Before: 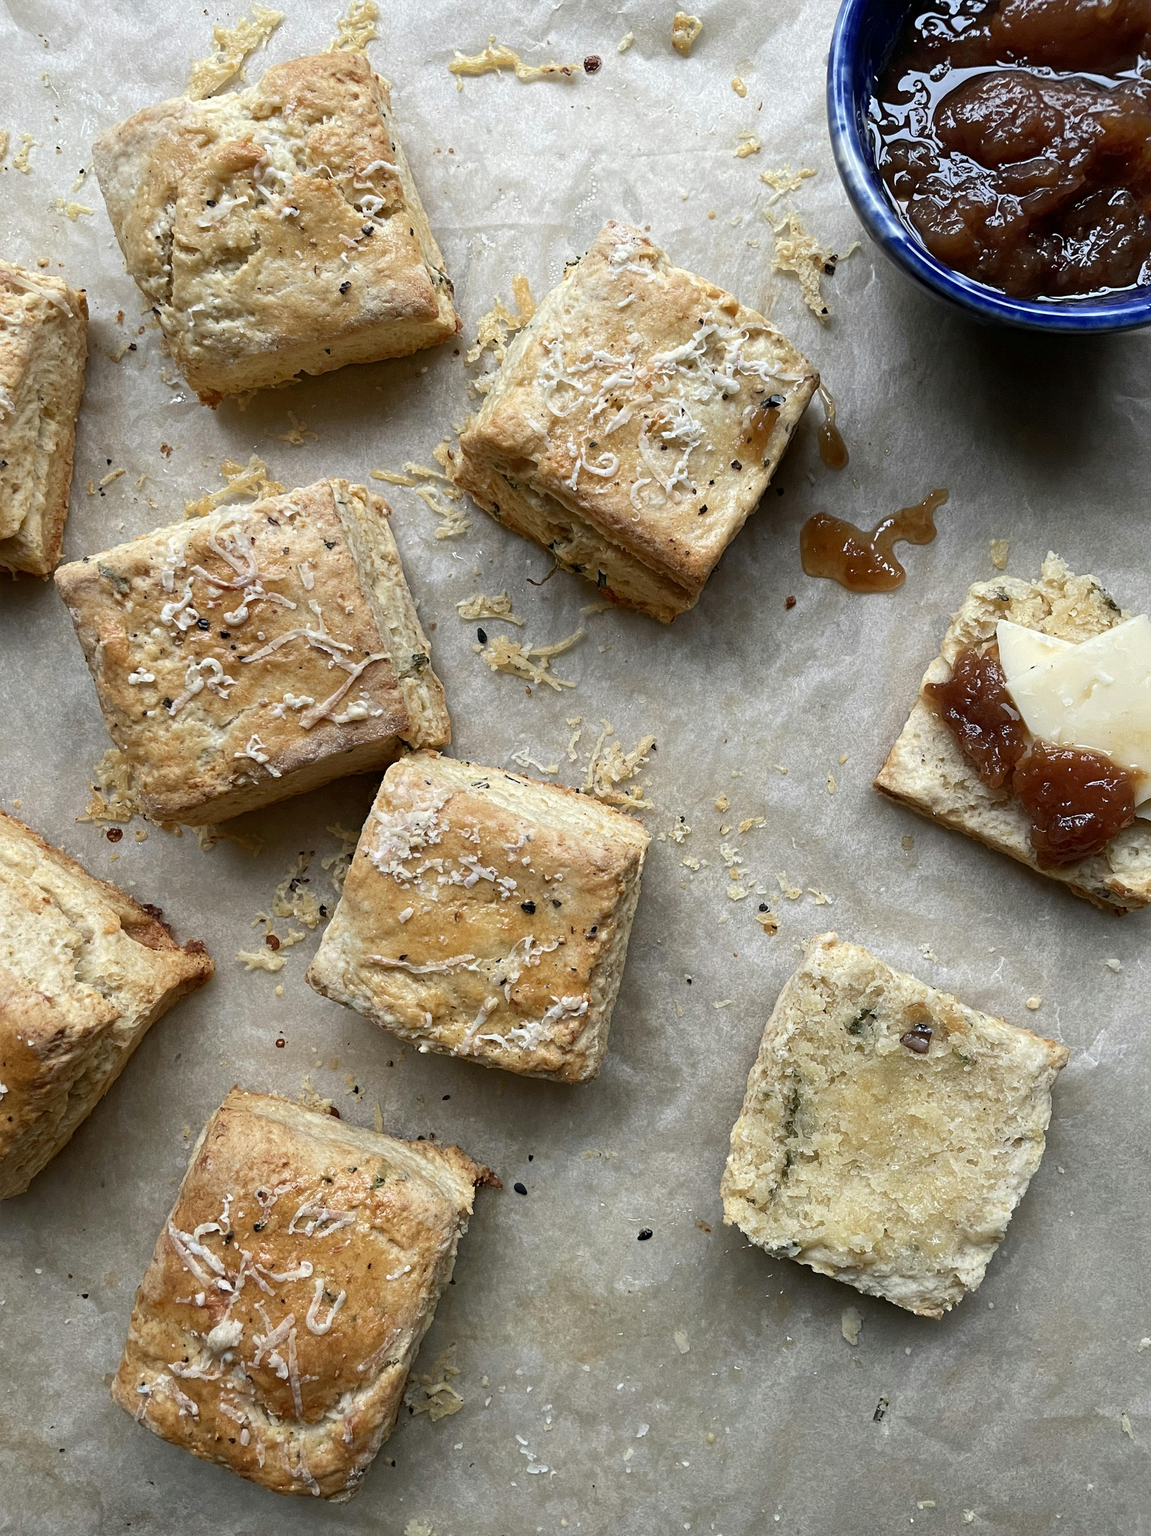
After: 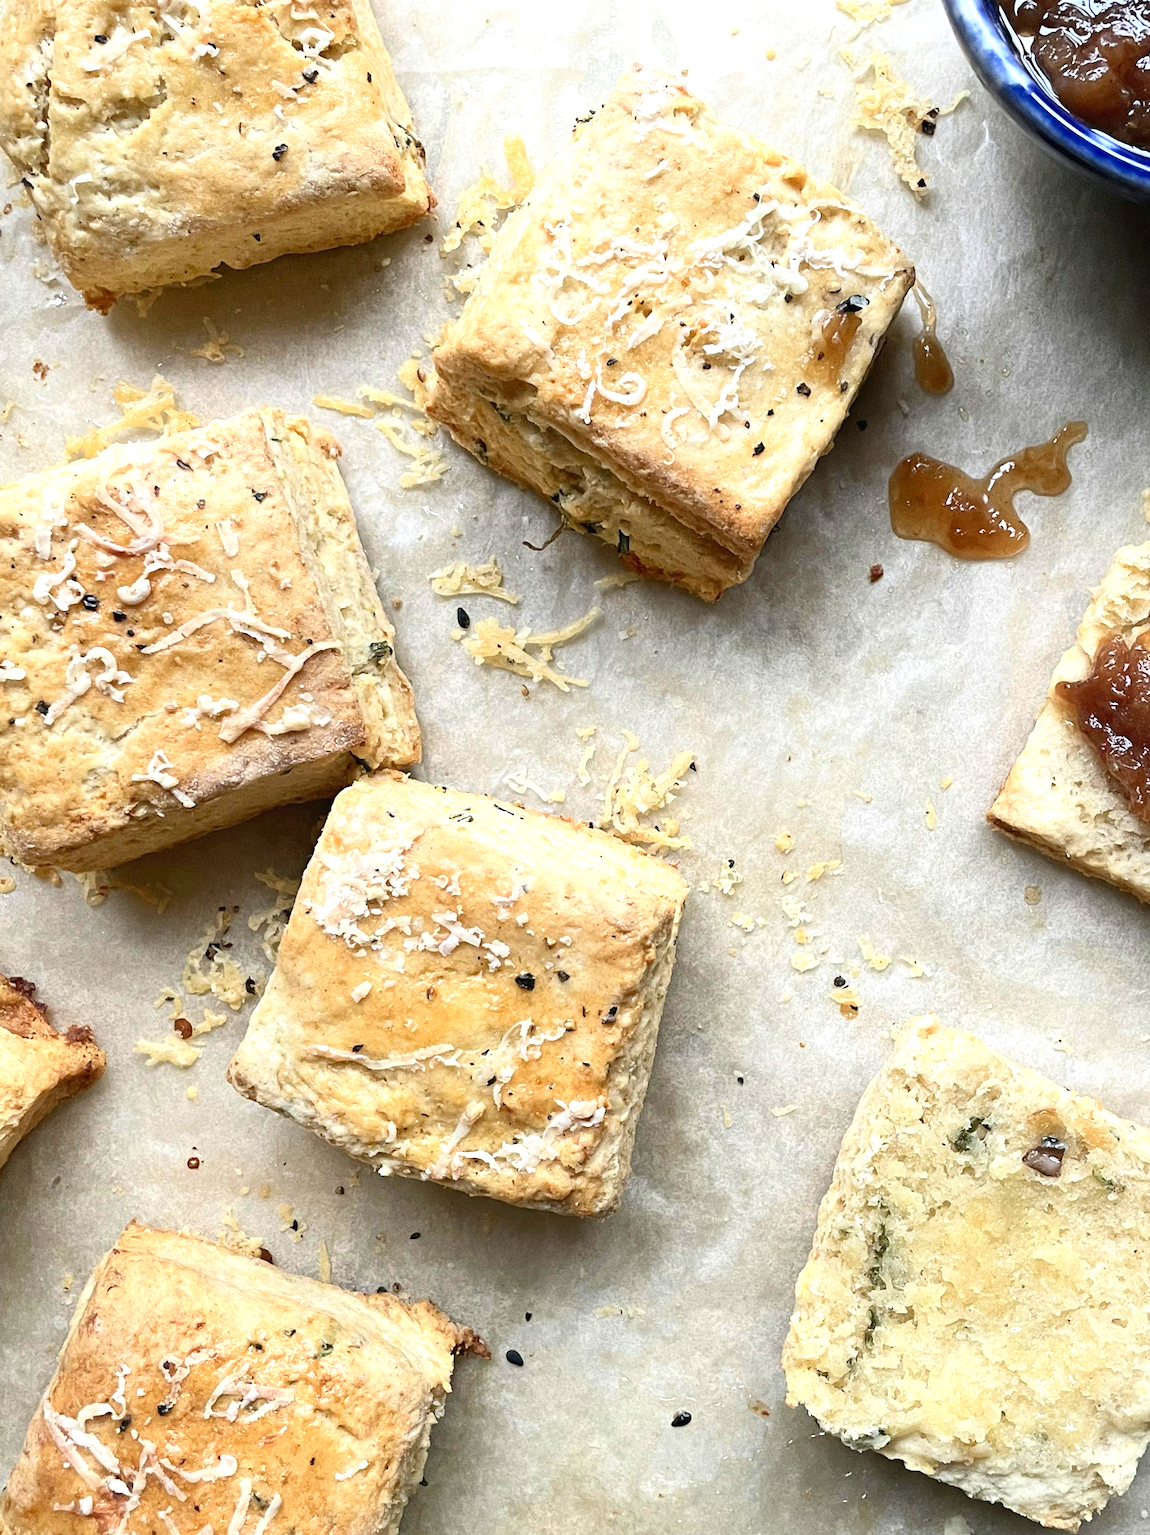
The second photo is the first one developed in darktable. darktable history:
exposure: black level correction 0, exposure 0.7 EV, compensate exposure bias true, compensate highlight preservation false
crop and rotate: left 11.831%, top 11.346%, right 13.429%, bottom 13.899%
contrast brightness saturation: contrast 0.2, brightness 0.15, saturation 0.14
